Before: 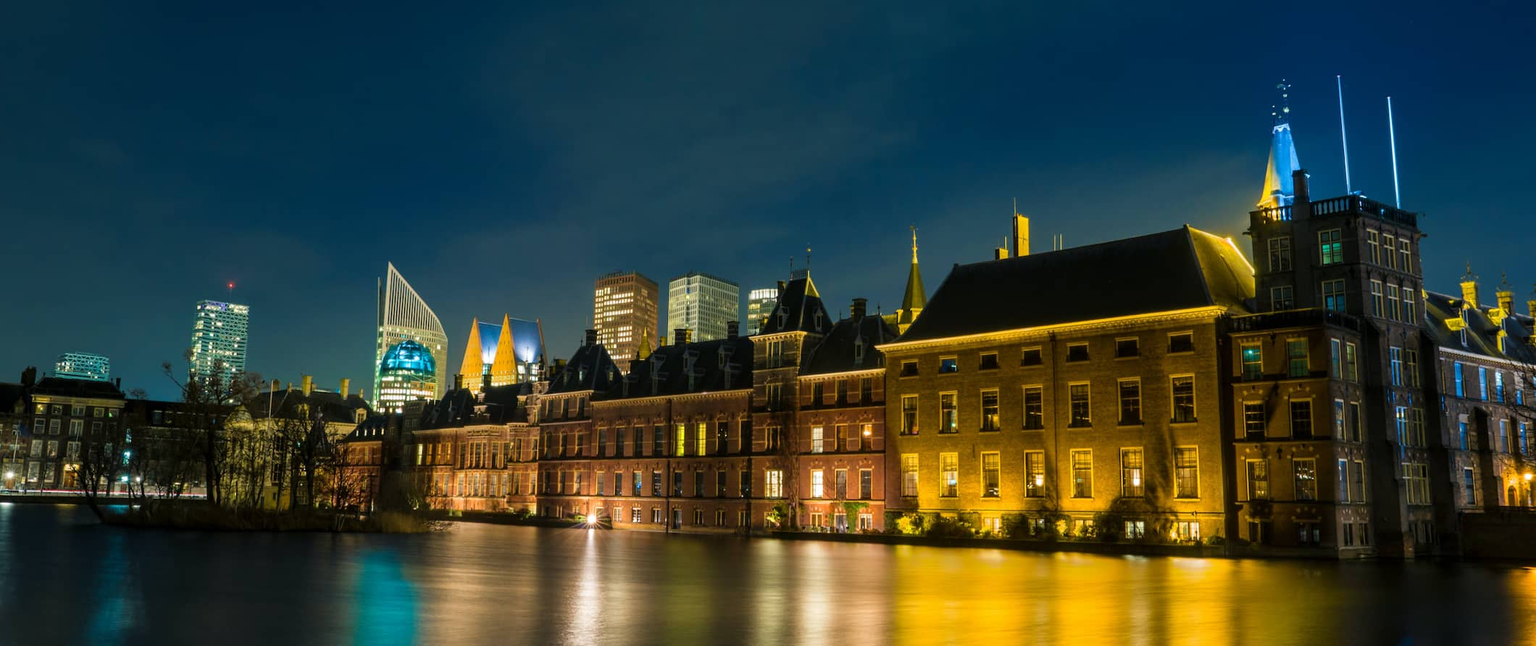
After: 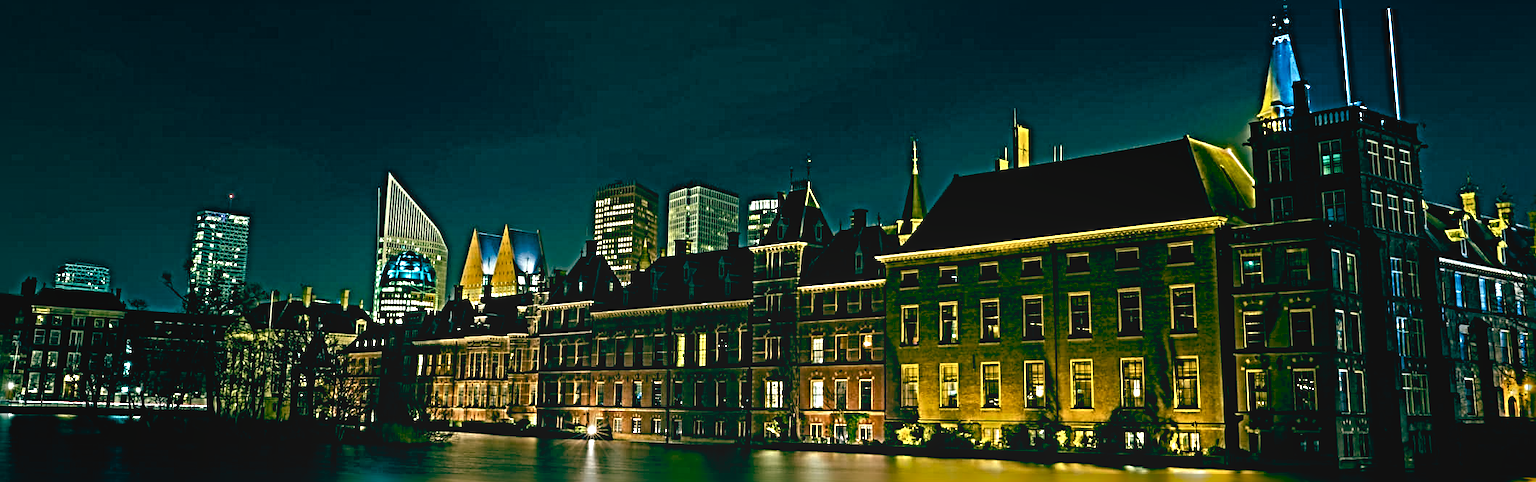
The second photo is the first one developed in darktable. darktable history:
color correction: highlights a* -2.62, highlights b* 2.43
local contrast: detail 69%
color balance rgb: power › luminance -14.975%, global offset › luminance -0.528%, global offset › chroma 0.904%, global offset › hue 172.89°, white fulcrum 0.071 EV, perceptual saturation grading › global saturation 13.757%, perceptual saturation grading › highlights -24.962%, perceptual saturation grading › shadows 29.249%, global vibrance 20%
crop: top 13.893%, bottom 11.282%
sharpen: radius 6.268, amount 1.8, threshold 0.01
